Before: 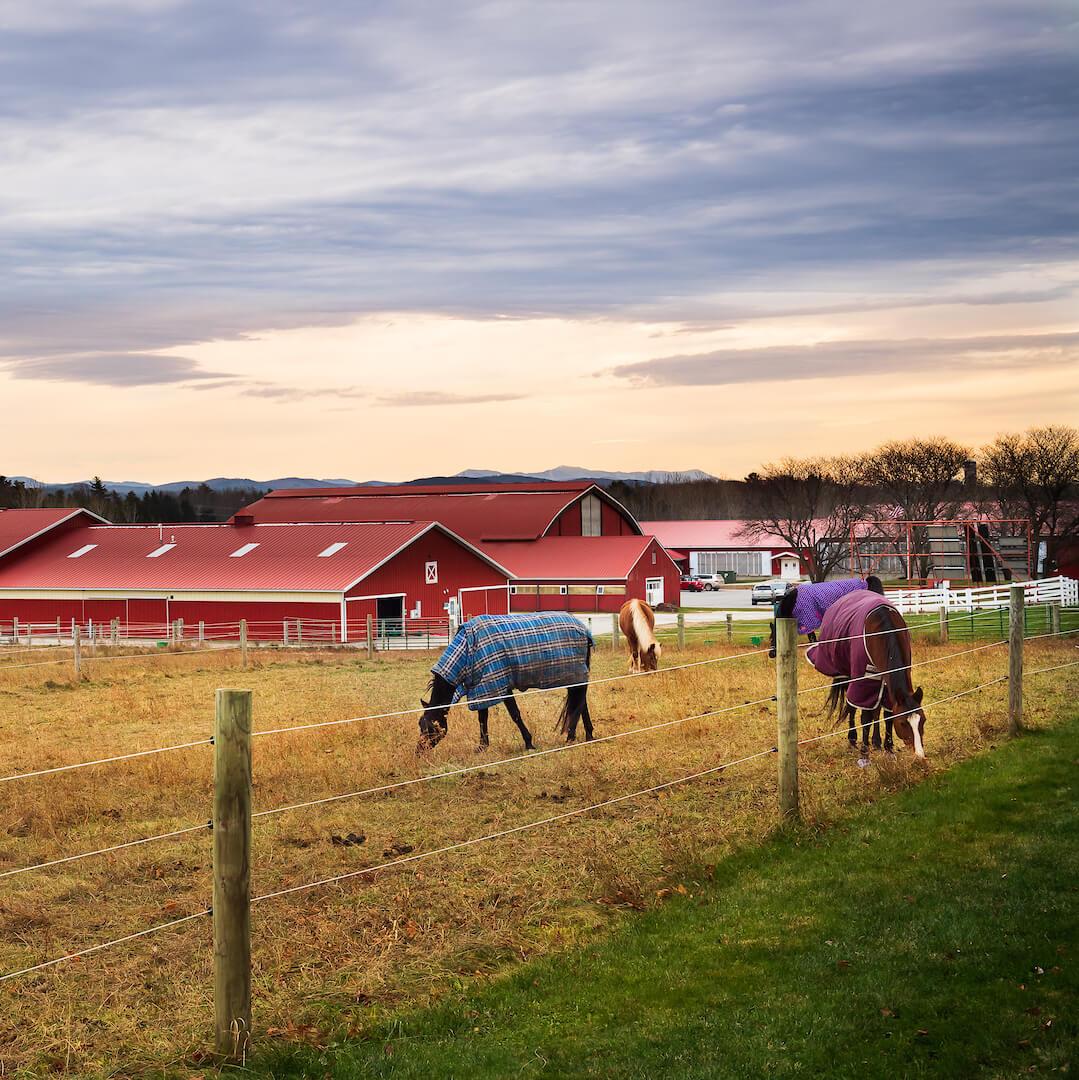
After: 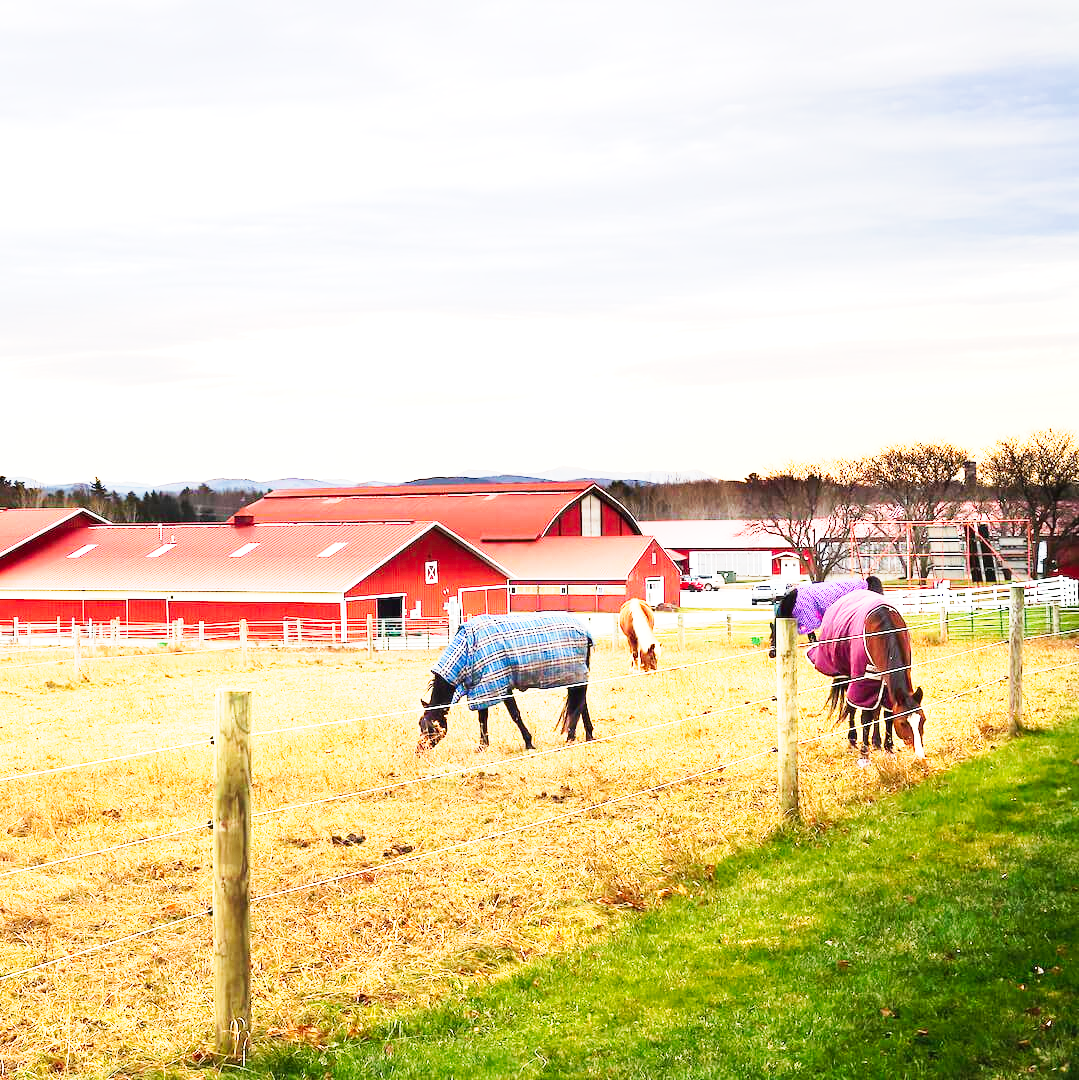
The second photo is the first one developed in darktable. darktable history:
exposure: black level correction 0, exposure 0.7 EV, compensate exposure bias true, compensate highlight preservation false
tone curve: curves: ch0 [(0, 0) (0.003, 0.004) (0.011, 0.016) (0.025, 0.035) (0.044, 0.062) (0.069, 0.097) (0.1, 0.143) (0.136, 0.205) (0.177, 0.276) (0.224, 0.36) (0.277, 0.461) (0.335, 0.584) (0.399, 0.686) (0.468, 0.783) (0.543, 0.868) (0.623, 0.927) (0.709, 0.96) (0.801, 0.974) (0.898, 0.986) (1, 1)], preserve colors none
